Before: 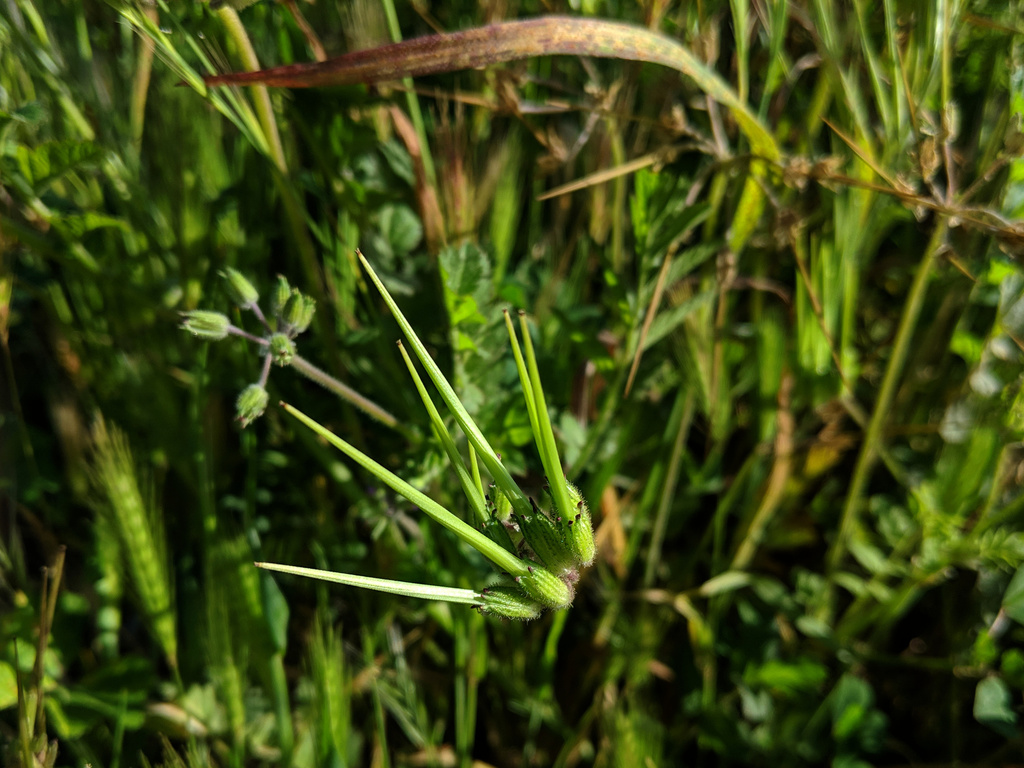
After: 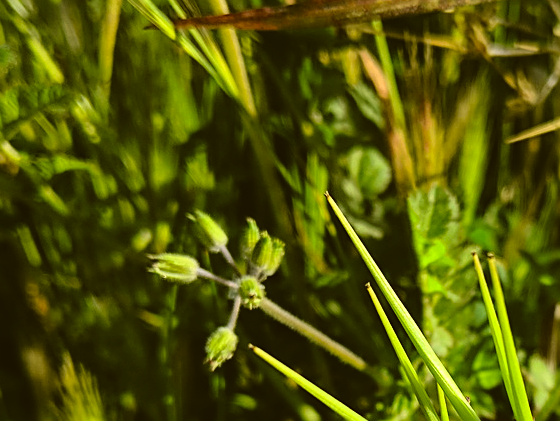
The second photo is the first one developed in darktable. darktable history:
exposure: black level correction -0.008, exposure 0.067 EV, compensate highlight preservation false
crop and rotate: left 3.047%, top 7.509%, right 42.236%, bottom 37.598%
sharpen: on, module defaults
color correction: highlights a* -1.43, highlights b* 10.12, shadows a* 0.395, shadows b* 19.35
tone curve: curves: ch0 [(0, 0.013) (0.129, 0.1) (0.327, 0.382) (0.489, 0.573) (0.66, 0.748) (0.858, 0.926) (1, 0.977)]; ch1 [(0, 0) (0.353, 0.344) (0.45, 0.46) (0.498, 0.495) (0.521, 0.506) (0.563, 0.559) (0.592, 0.585) (0.657, 0.655) (1, 1)]; ch2 [(0, 0) (0.333, 0.346) (0.375, 0.375) (0.427, 0.44) (0.5, 0.501) (0.505, 0.499) (0.528, 0.533) (0.579, 0.61) (0.612, 0.644) (0.66, 0.715) (1, 1)], color space Lab, independent channels, preserve colors none
